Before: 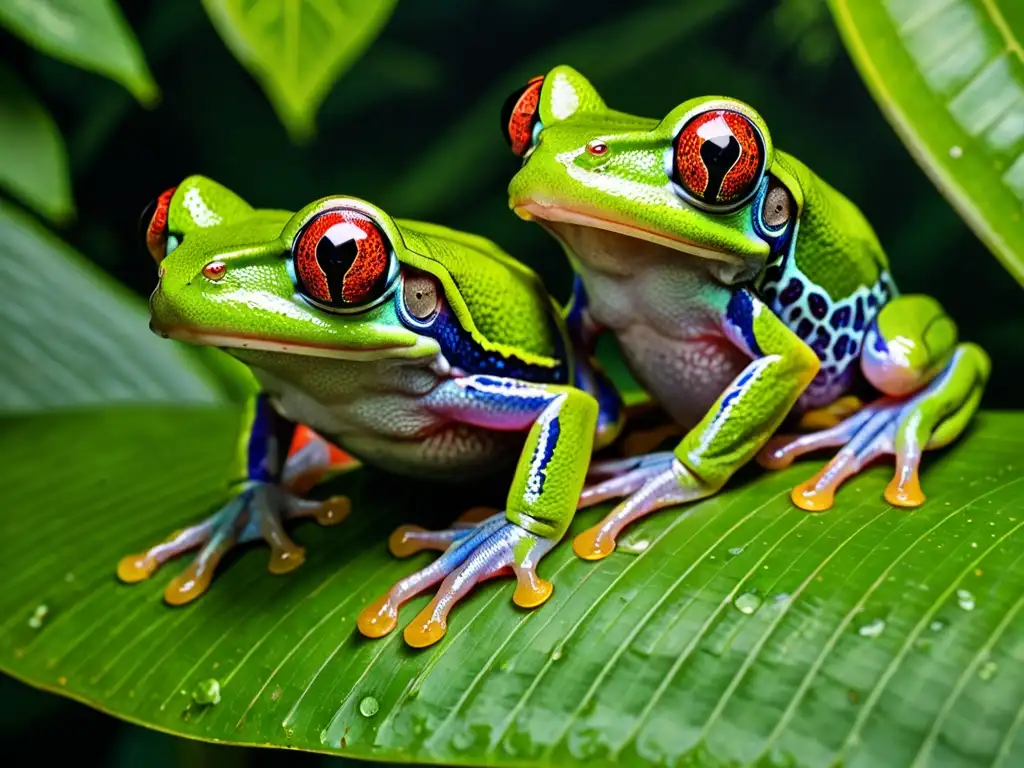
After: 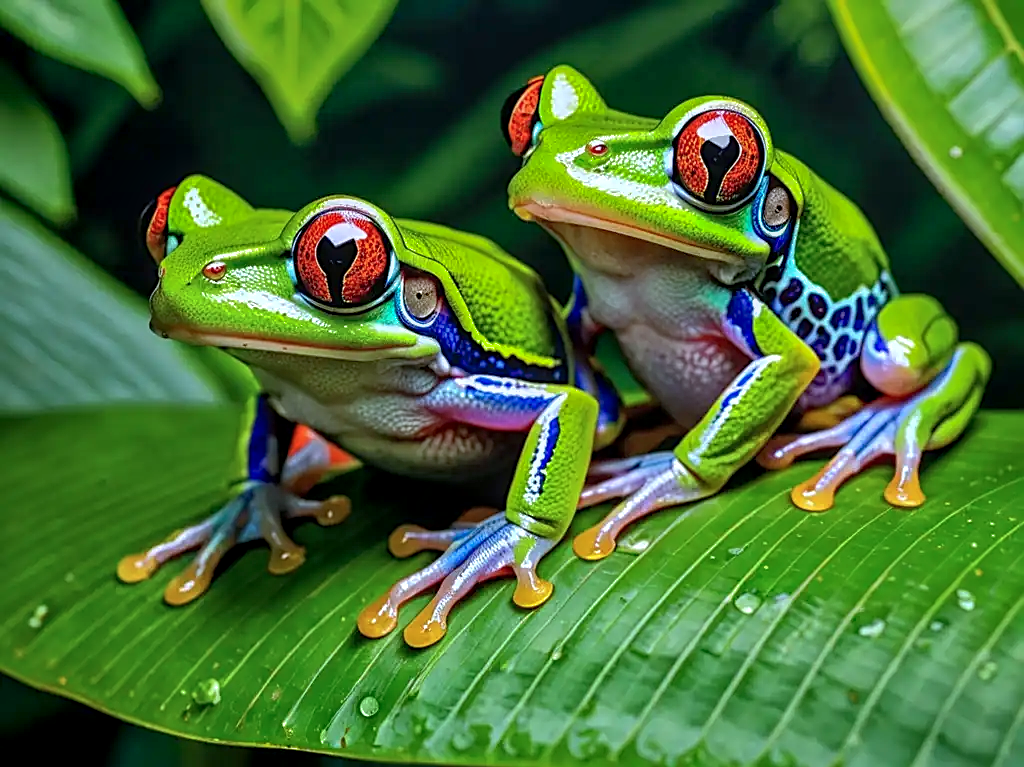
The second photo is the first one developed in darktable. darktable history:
color calibration: x 0.367, y 0.379, temperature 4399.47 K, saturation algorithm version 1 (2020)
crop: bottom 0.062%
shadows and highlights: on, module defaults
sharpen: on, module defaults
local contrast: on, module defaults
